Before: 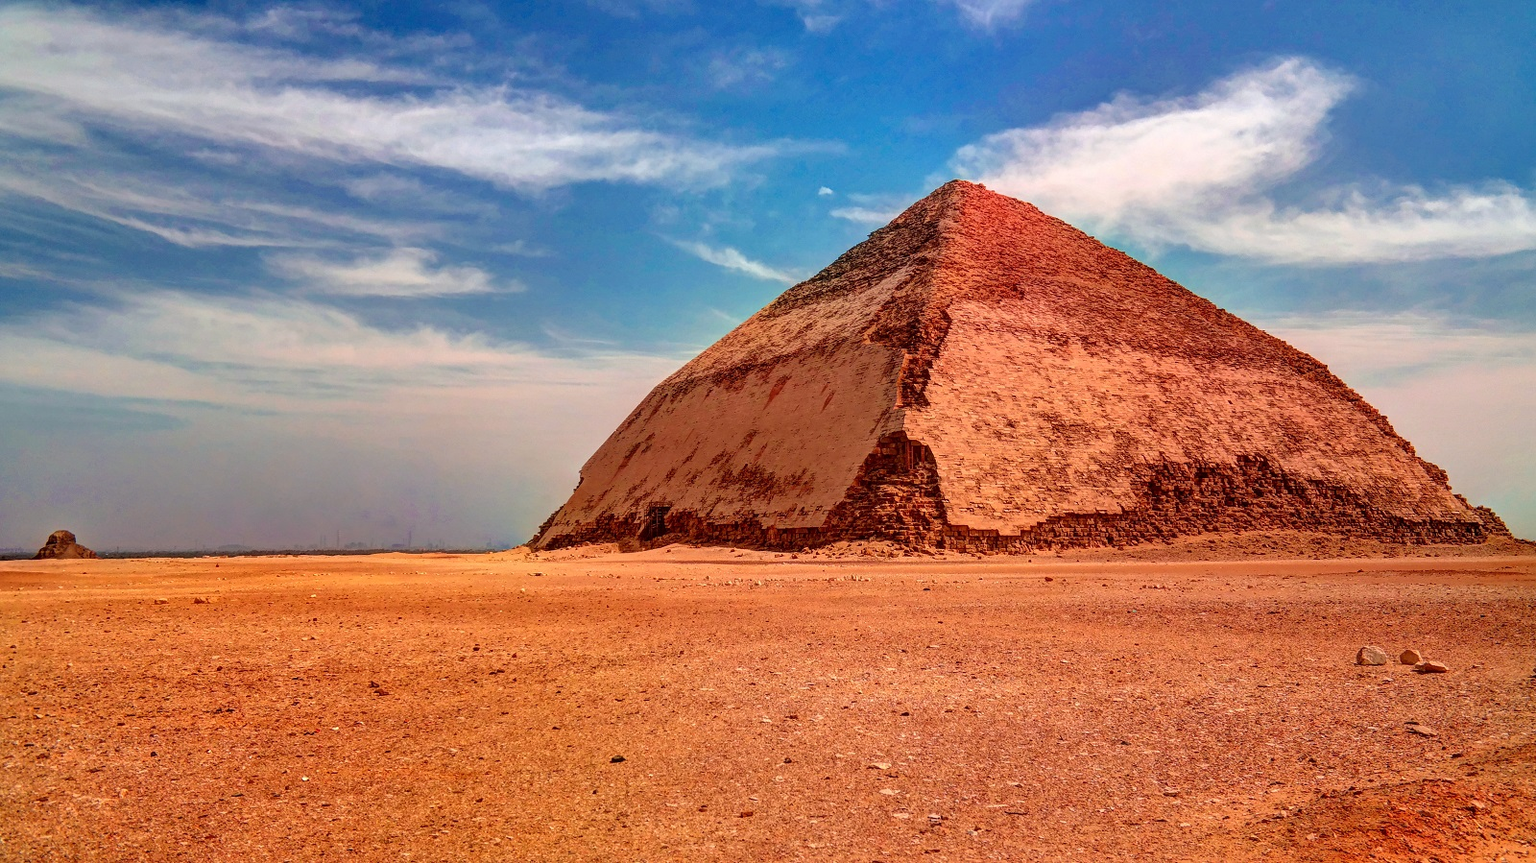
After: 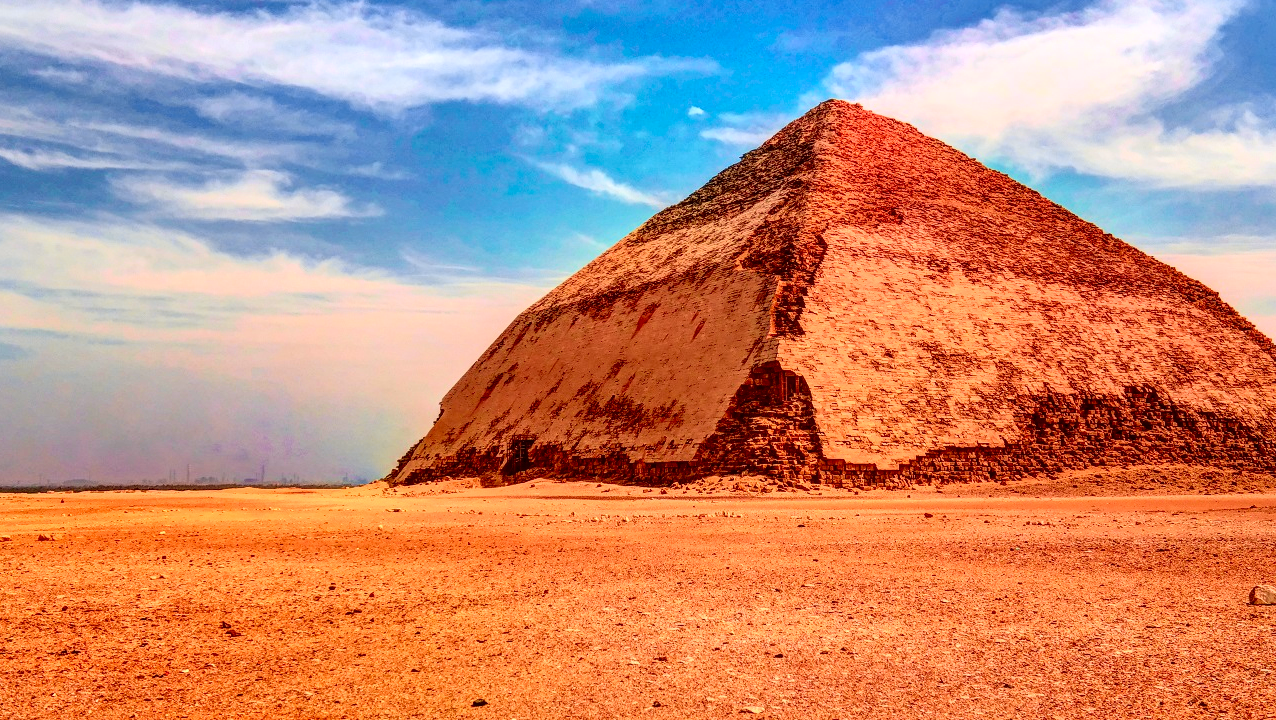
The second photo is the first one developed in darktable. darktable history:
exposure: black level correction 0.005, exposure 0.015 EV, compensate exposure bias true, compensate highlight preservation false
tone curve: curves: ch0 [(0, 0) (0.091, 0.075) (0.389, 0.441) (0.696, 0.808) (0.844, 0.908) (0.909, 0.942) (1, 0.973)]; ch1 [(0, 0) (0.437, 0.404) (0.48, 0.486) (0.5, 0.5) (0.529, 0.556) (0.58, 0.606) (0.616, 0.654) (1, 1)]; ch2 [(0, 0) (0.442, 0.415) (0.5, 0.5) (0.535, 0.567) (0.585, 0.632) (1, 1)], color space Lab, independent channels, preserve colors none
crop and rotate: left 10.277%, top 9.946%, right 9.947%, bottom 9.939%
local contrast: on, module defaults
